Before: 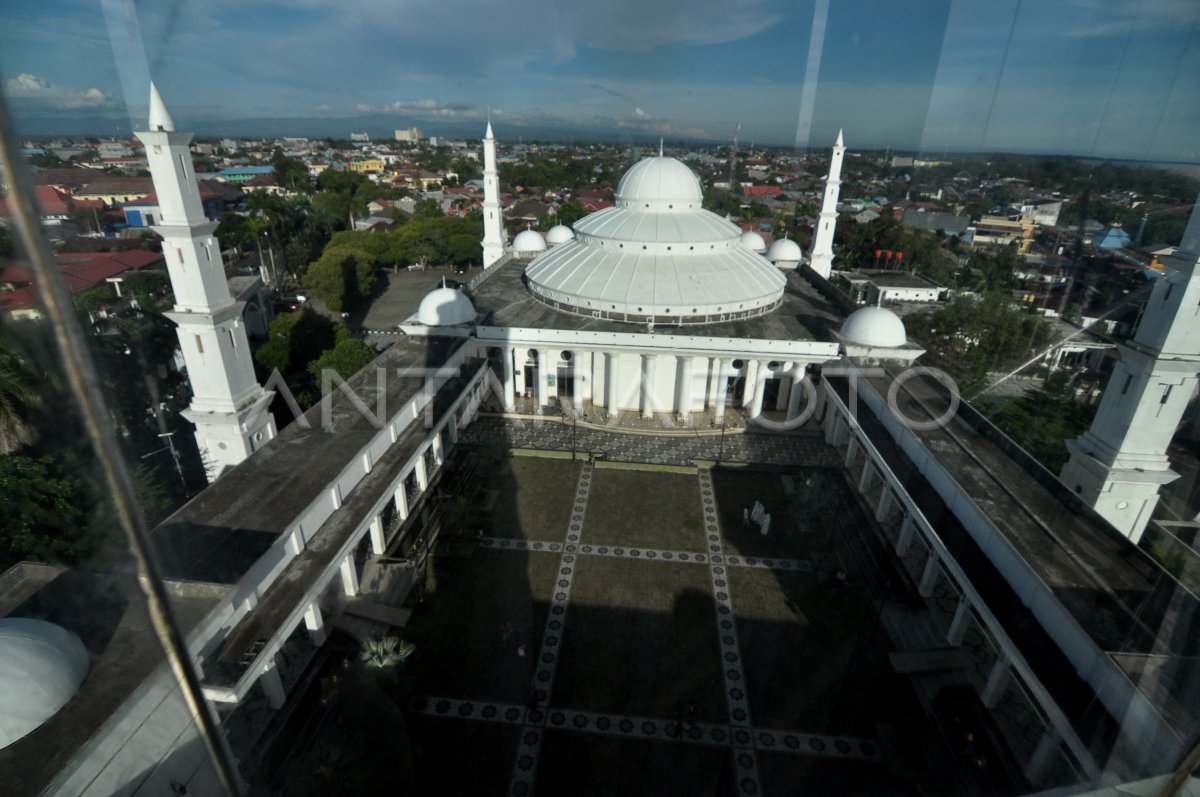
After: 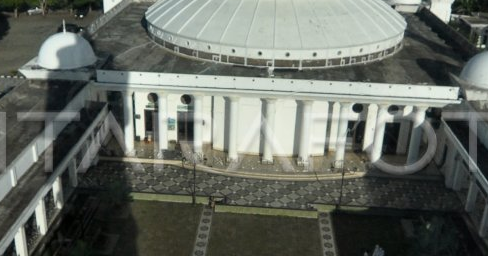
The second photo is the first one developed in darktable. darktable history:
crop: left 31.703%, top 32.147%, right 27.616%, bottom 35.639%
